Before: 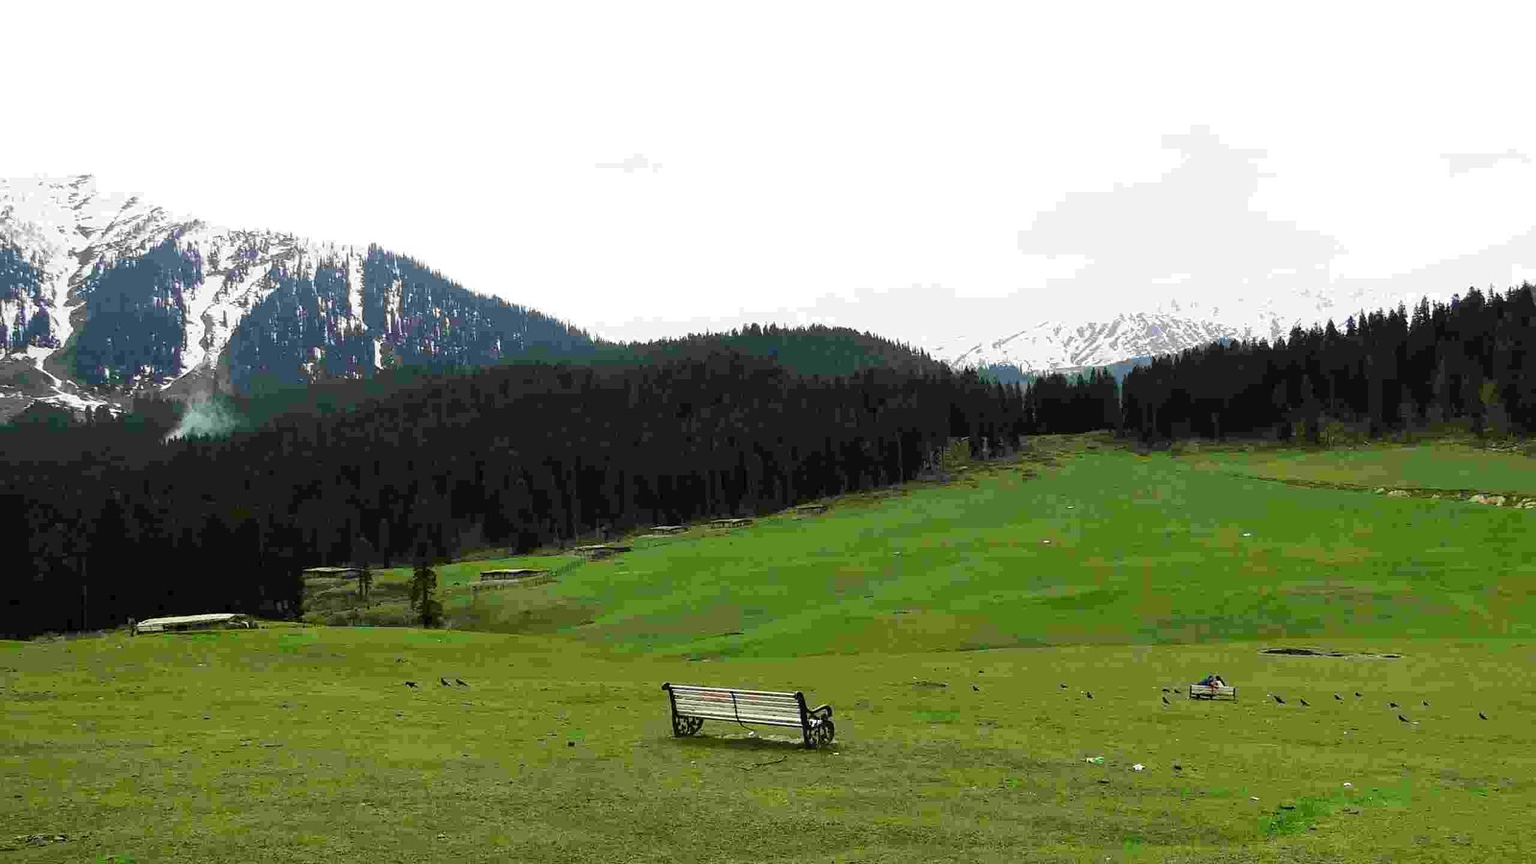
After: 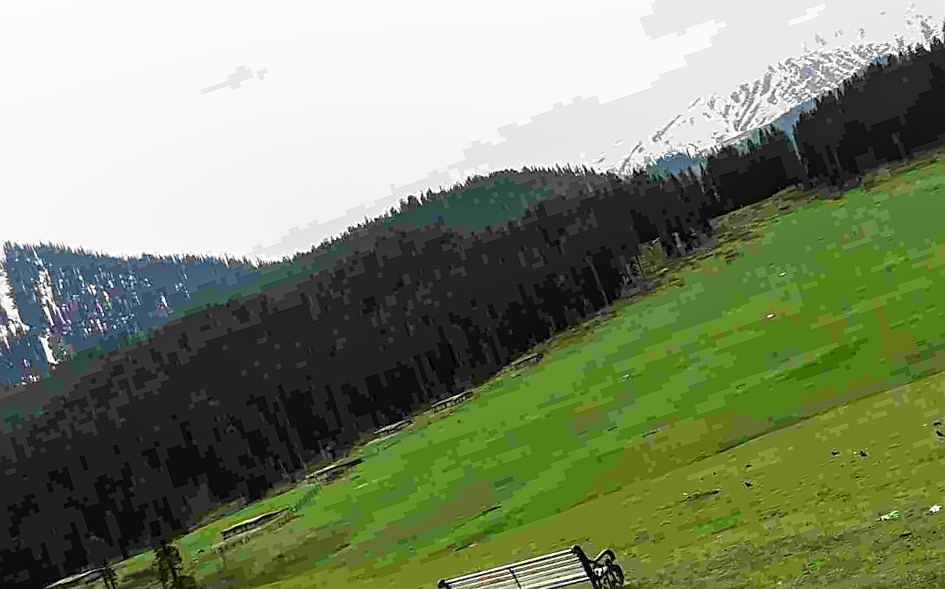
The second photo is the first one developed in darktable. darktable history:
crop and rotate: angle 18.37°, left 6.72%, right 4.059%, bottom 1.18%
local contrast: on, module defaults
sharpen: on, module defaults
